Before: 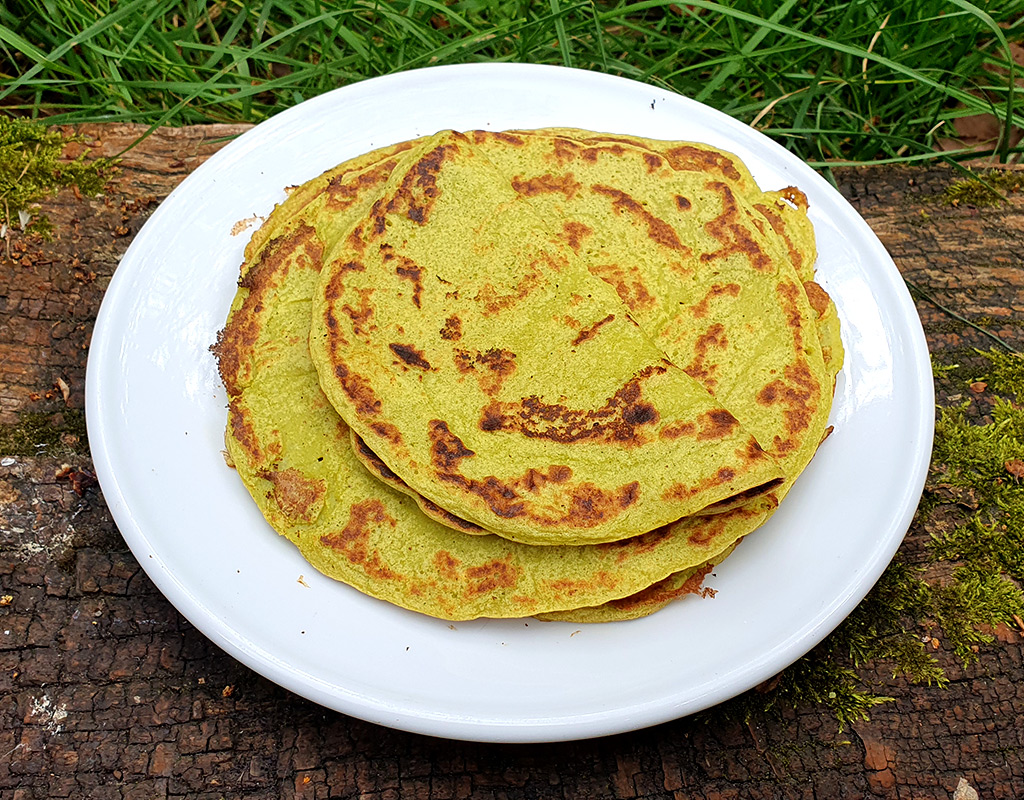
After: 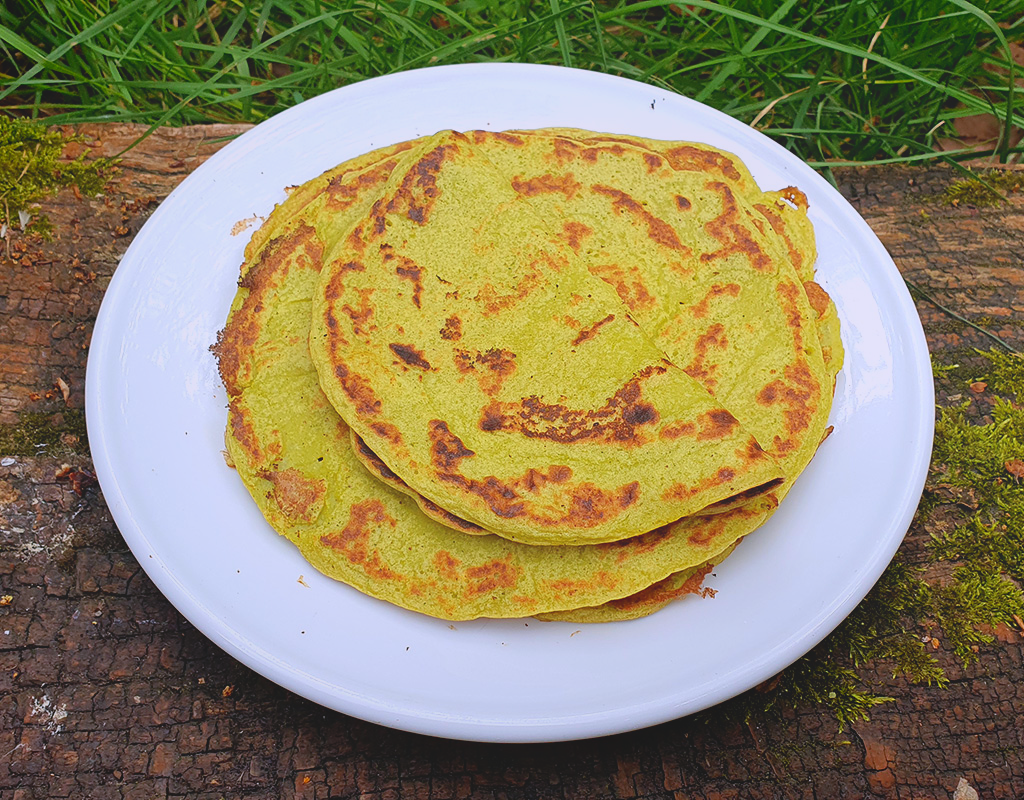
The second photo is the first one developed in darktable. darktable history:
white balance: red 1.004, blue 1.096
local contrast: detail 69%
